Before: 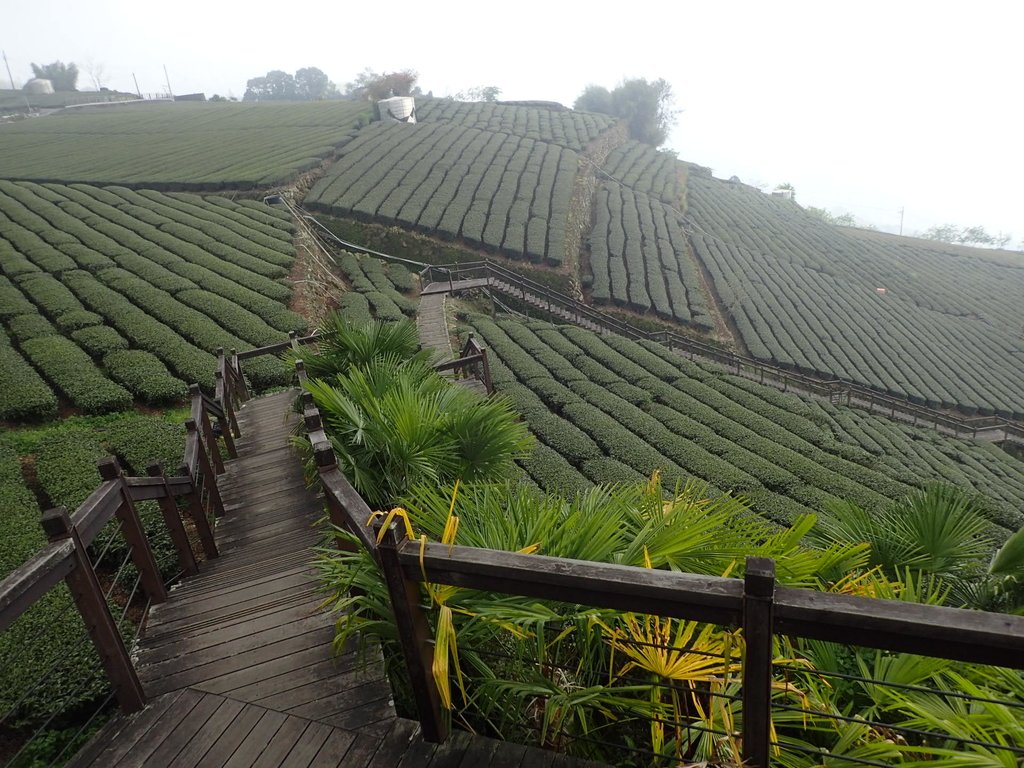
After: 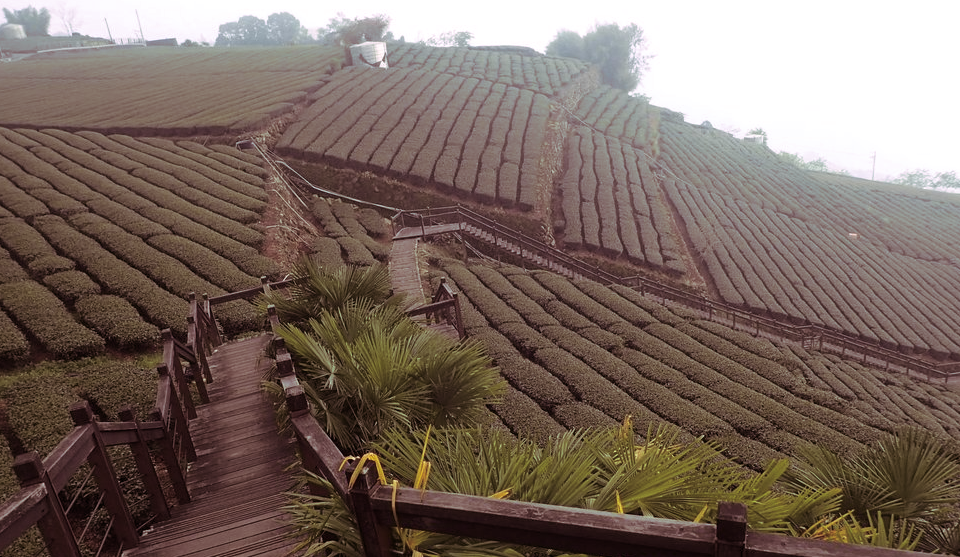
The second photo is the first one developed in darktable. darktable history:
crop: left 2.737%, top 7.287%, right 3.421%, bottom 20.179%
split-toning: highlights › hue 298.8°, highlights › saturation 0.73, compress 41.76%
